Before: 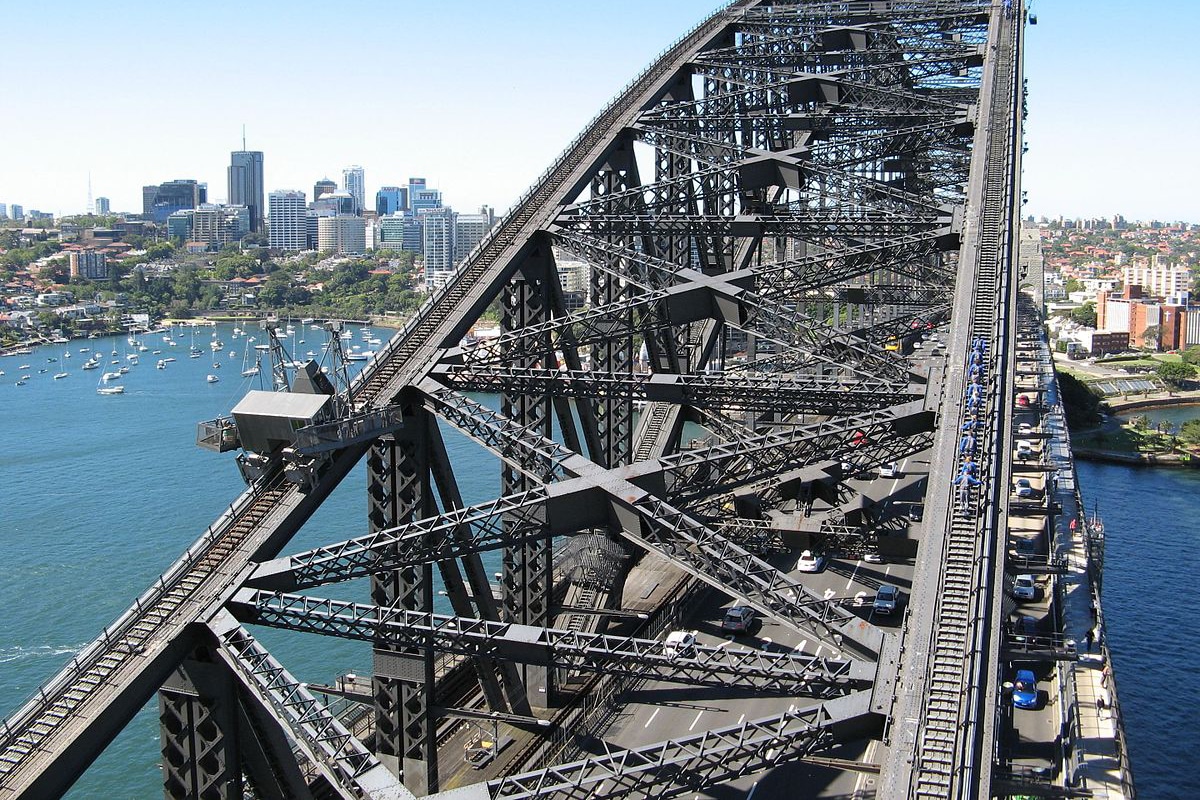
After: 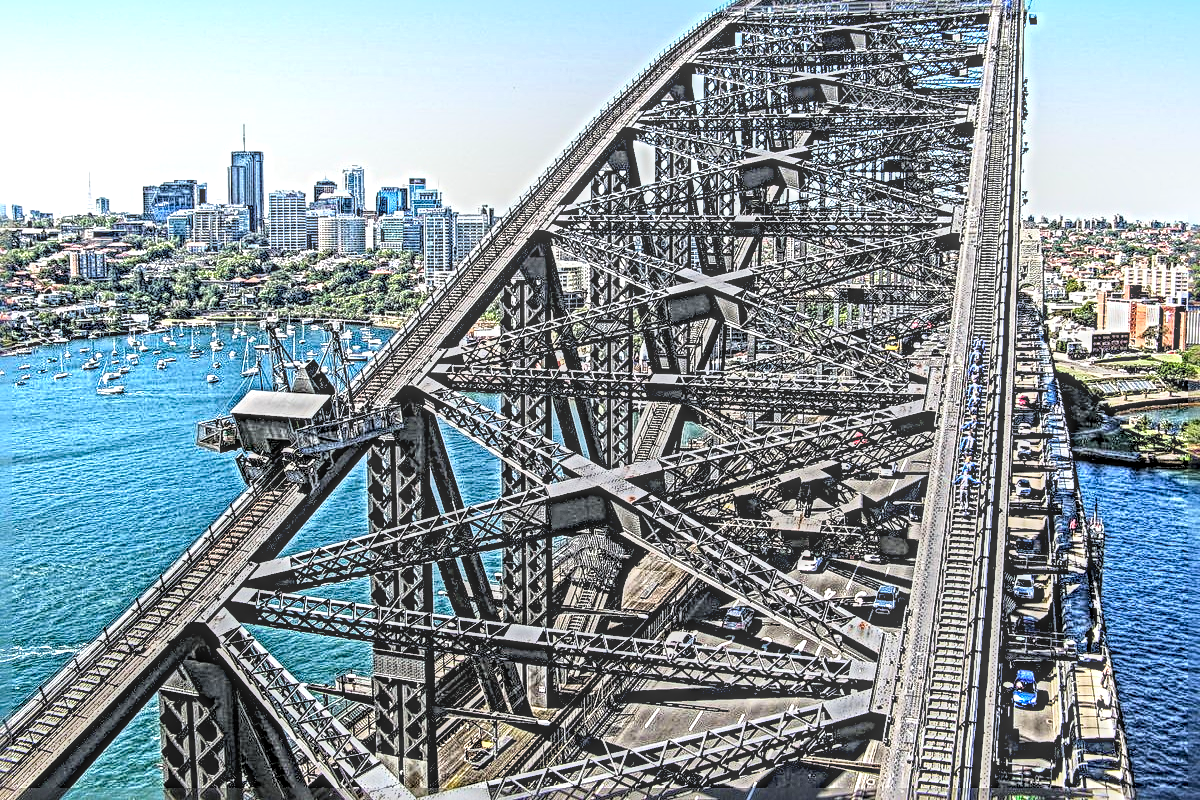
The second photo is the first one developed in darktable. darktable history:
local contrast: highlights 5%, shadows 4%, detail 300%, midtone range 0.294
sharpen: radius 6.284, amount 1.795, threshold 0.033
contrast brightness saturation: brightness 0.089, saturation 0.194
base curve: curves: ch0 [(0, 0) (0.028, 0.03) (0.121, 0.232) (0.46, 0.748) (0.859, 0.968) (1, 1)]
